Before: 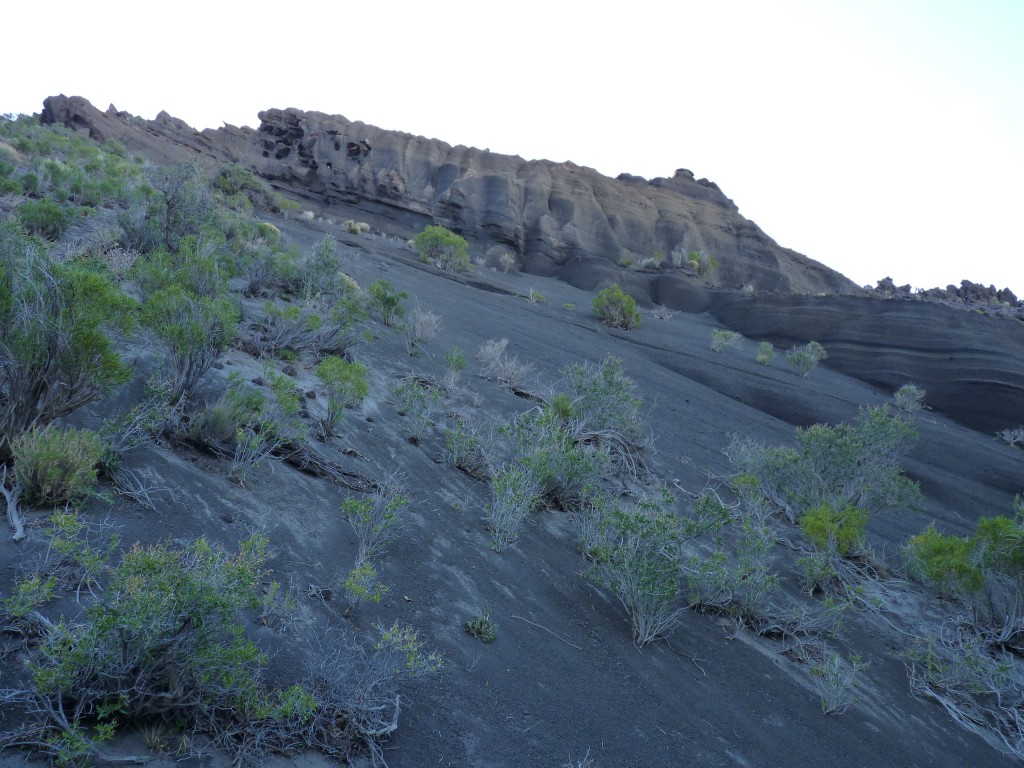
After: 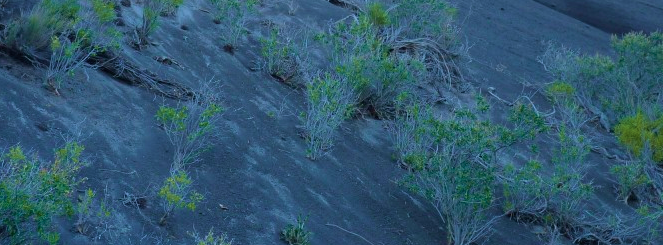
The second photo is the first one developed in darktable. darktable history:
velvia: strength 67.65%, mid-tones bias 0.98
crop: left 18.073%, top 51.109%, right 17.176%, bottom 16.886%
